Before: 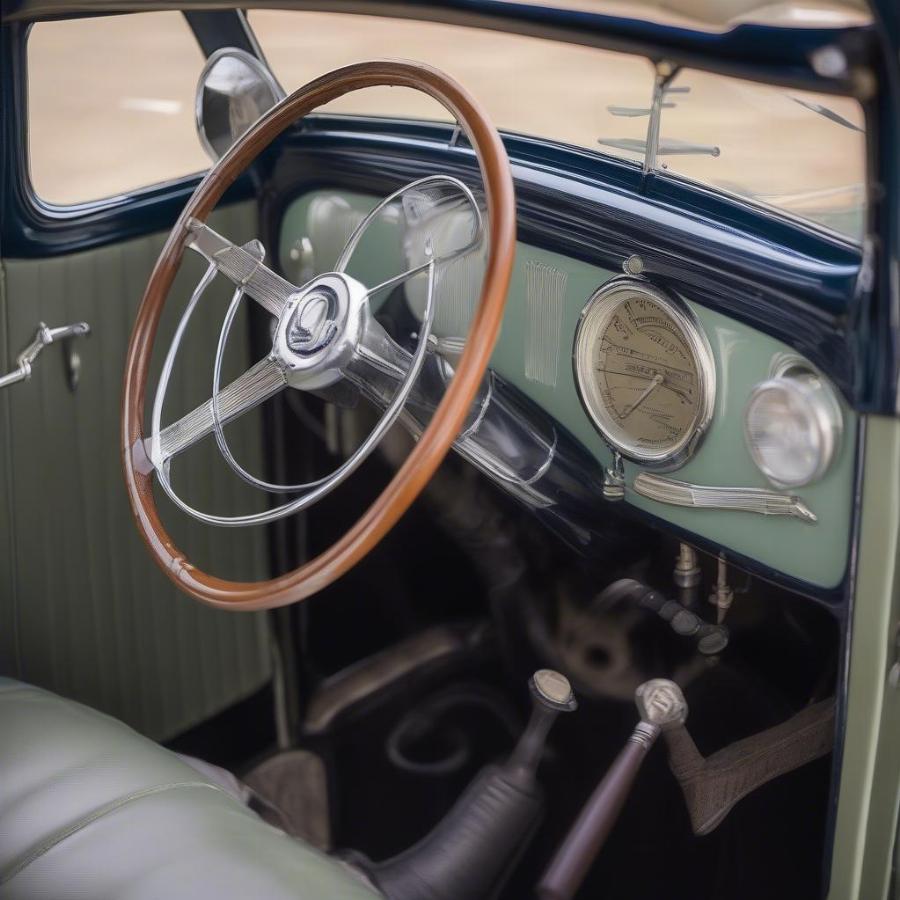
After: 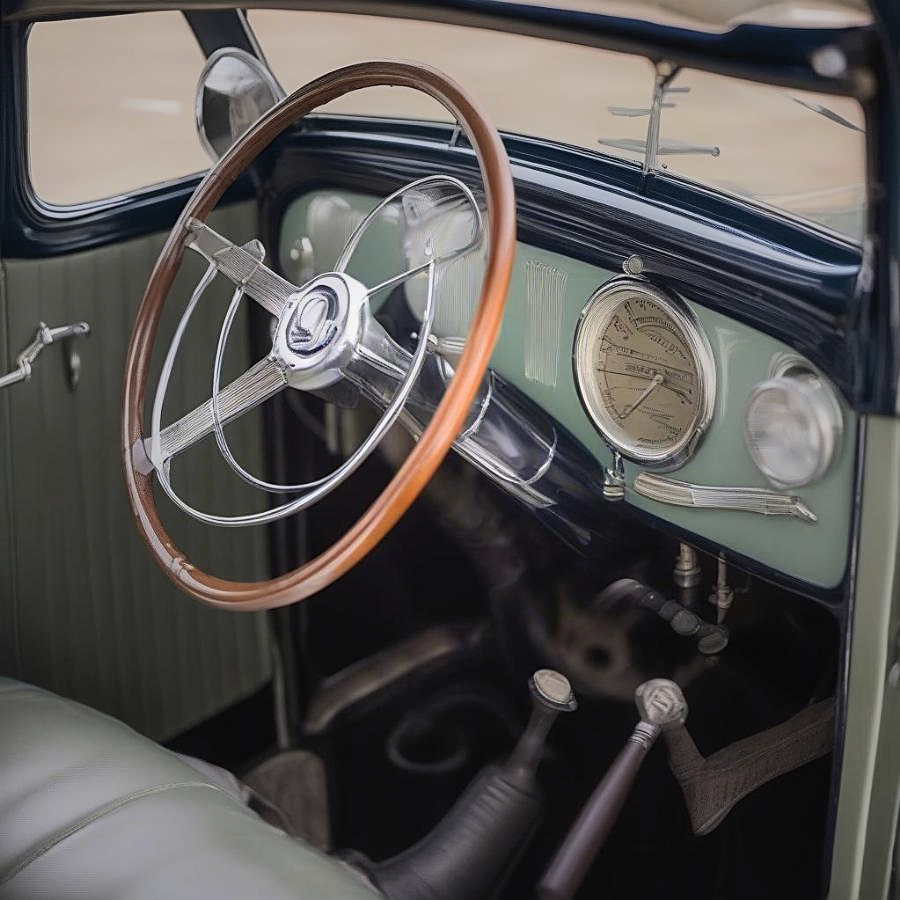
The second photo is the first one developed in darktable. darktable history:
color correction: highlights b* 0.047
contrast brightness saturation: contrast 0.202, brightness 0.164, saturation 0.22
sharpen: on, module defaults
vignetting: fall-off start 30.6%, fall-off radius 35.92%, brightness -0.396, saturation -0.301
